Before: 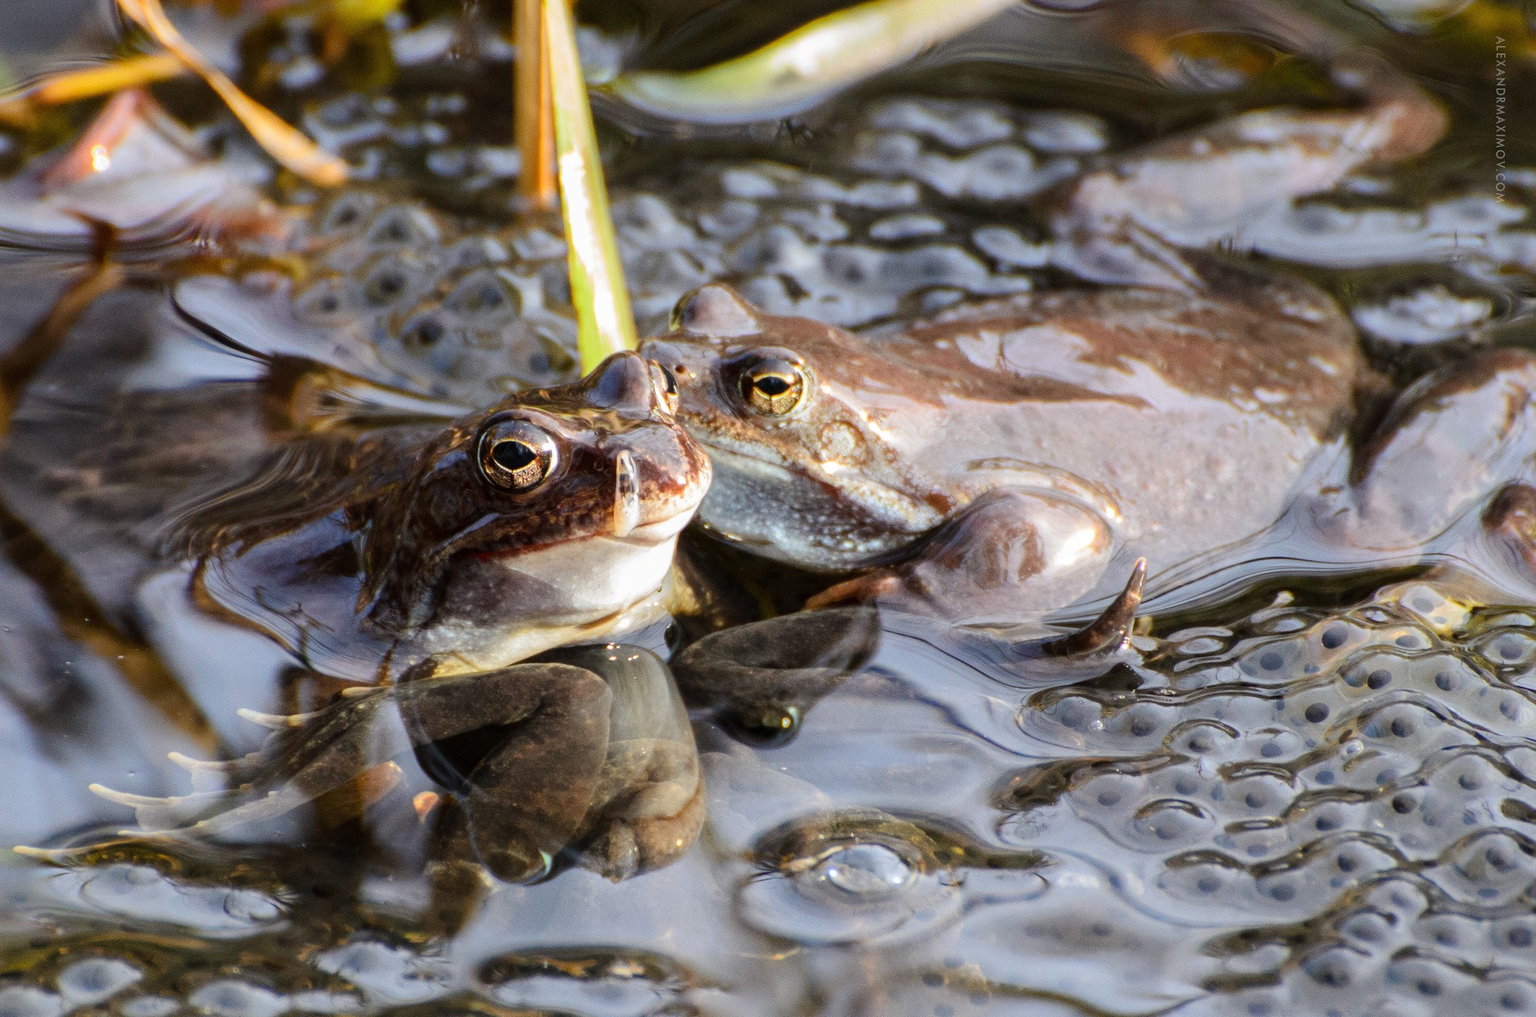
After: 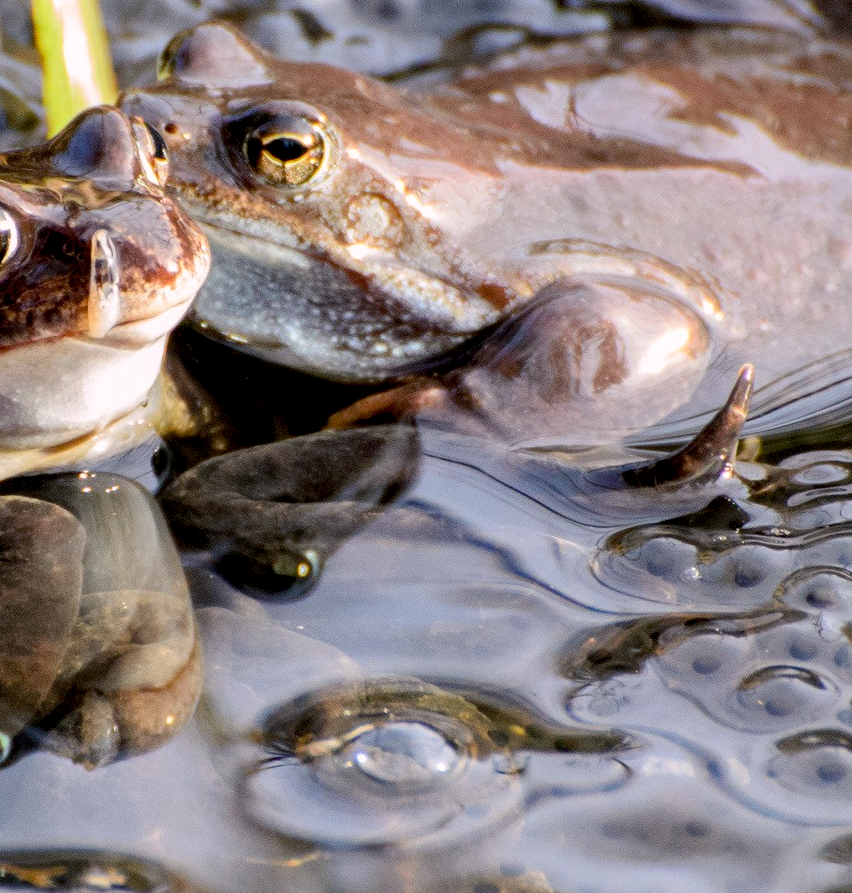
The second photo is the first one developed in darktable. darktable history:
crop: left 35.432%, top 26.233%, right 20.145%, bottom 3.432%
color balance rgb: shadows lift › chroma 1.41%, shadows lift › hue 260°, power › chroma 0.5%, power › hue 260°, highlights gain › chroma 1%, highlights gain › hue 27°, saturation formula JzAzBz (2021)
exposure: black level correction 0.01, exposure 0.014 EV, compensate highlight preservation false
